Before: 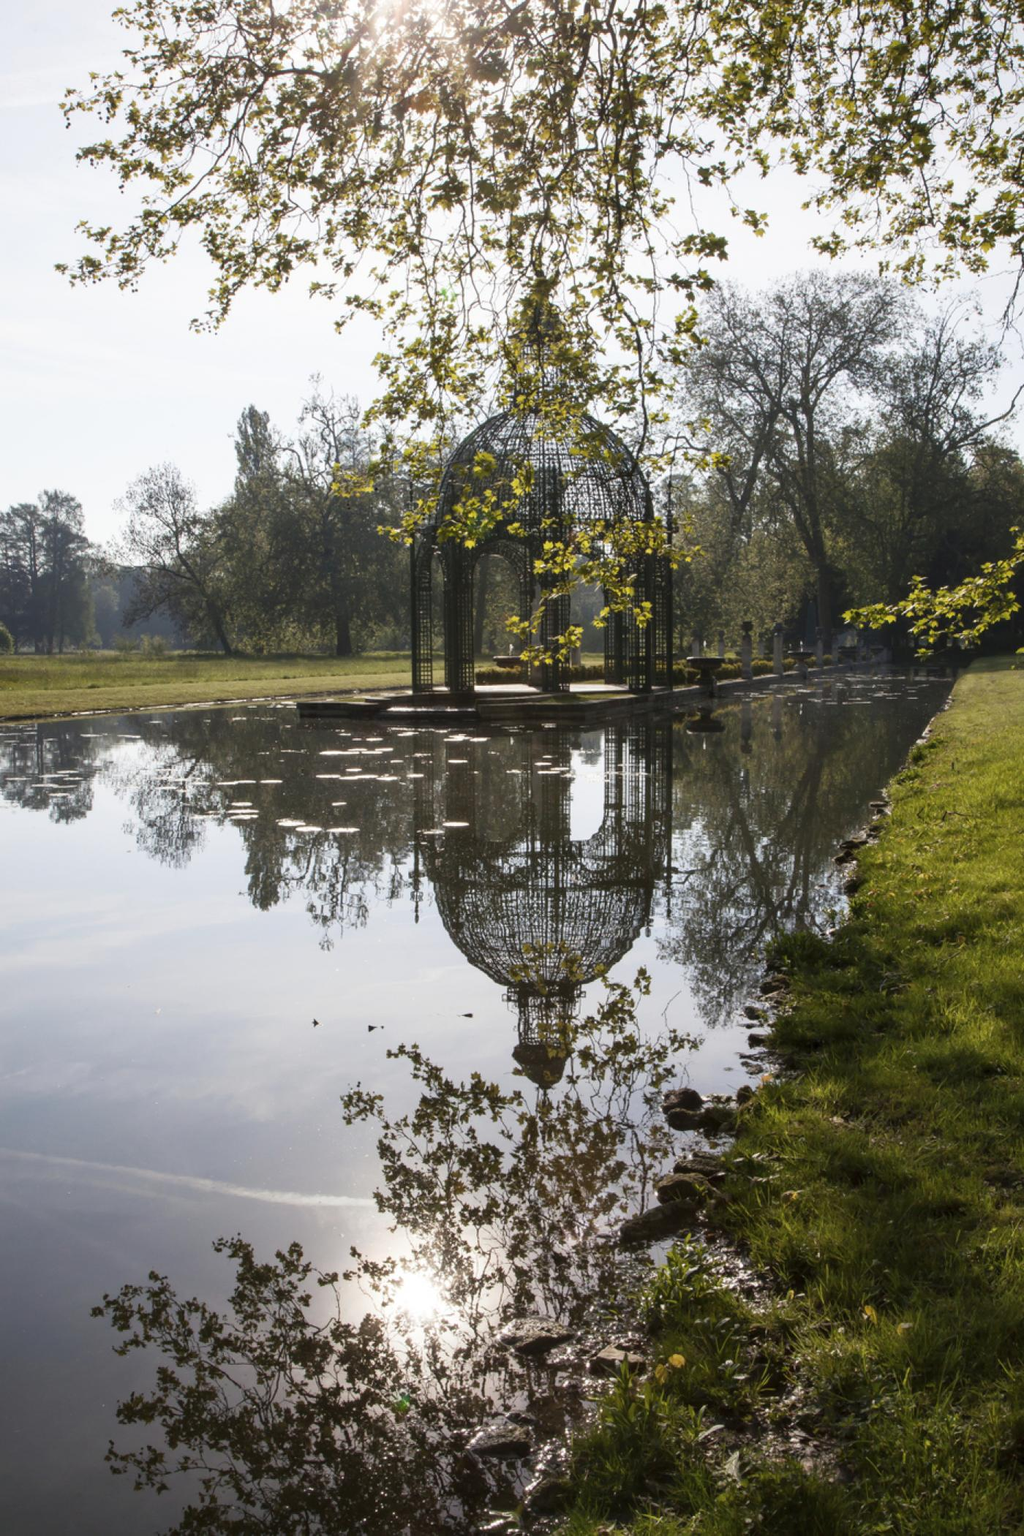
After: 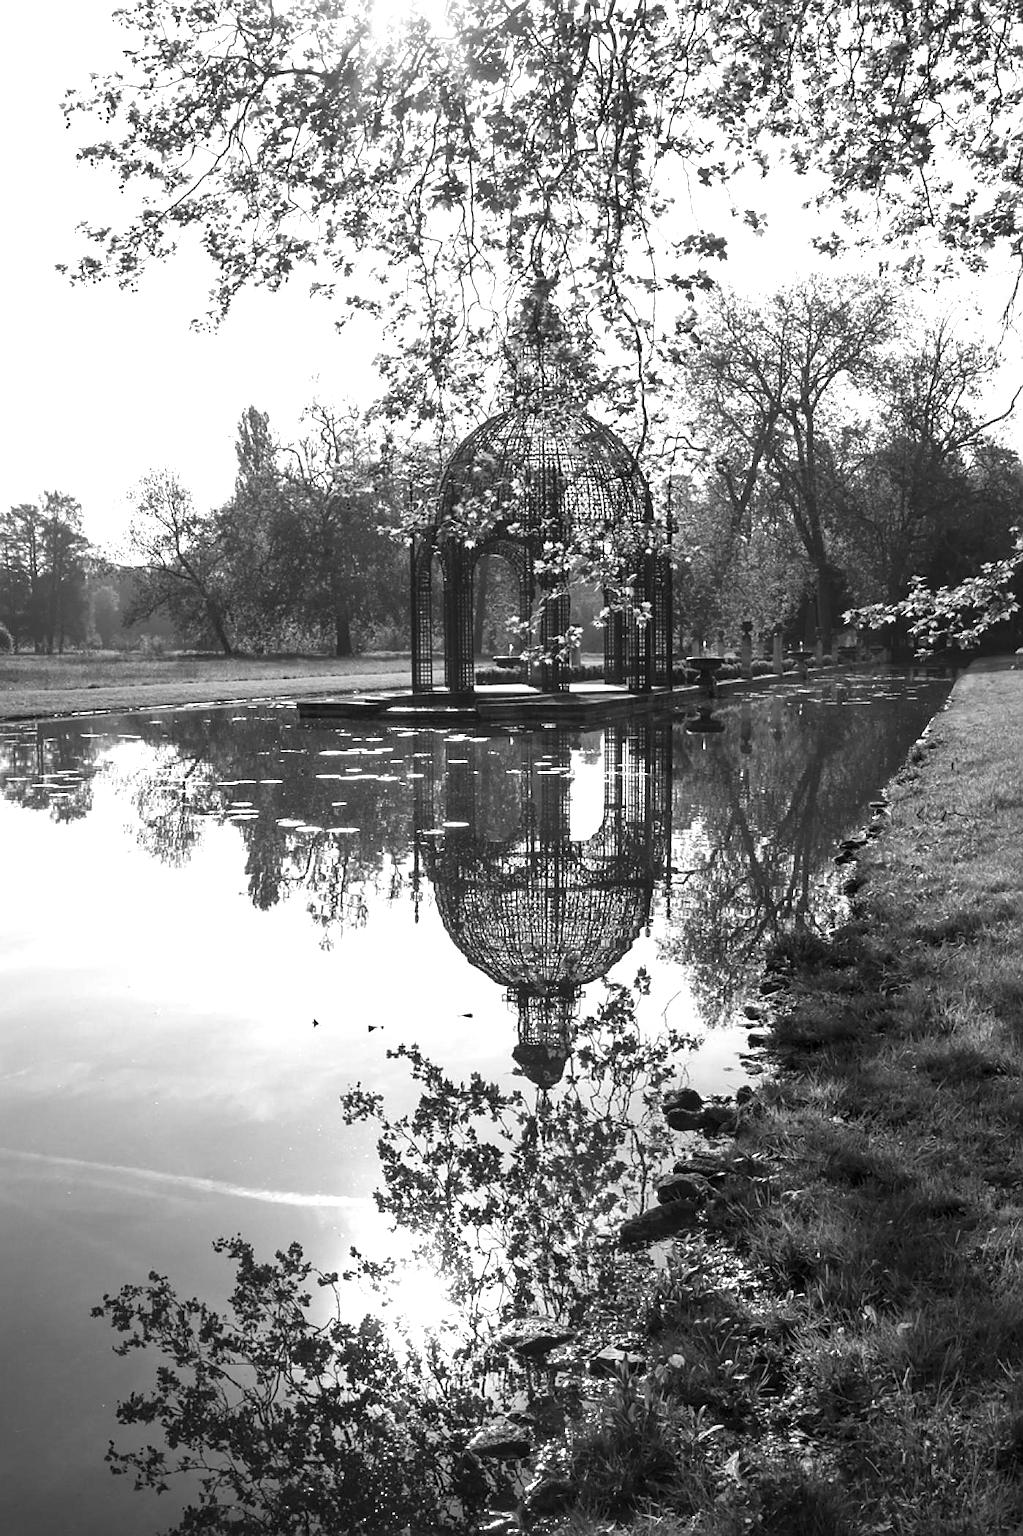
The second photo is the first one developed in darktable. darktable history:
local contrast: mode bilateral grid, contrast 20, coarseness 50, detail 120%, midtone range 0.2
sharpen: on, module defaults
color balance rgb: linear chroma grading › shadows -2.2%, linear chroma grading › highlights -15%, linear chroma grading › global chroma -10%, linear chroma grading › mid-tones -10%, perceptual saturation grading › global saturation 45%, perceptual saturation grading › highlights -50%, perceptual saturation grading › shadows 30%, perceptual brilliance grading › global brilliance 18%, global vibrance 45%
monochrome: on, module defaults
white balance: red 1, blue 1
